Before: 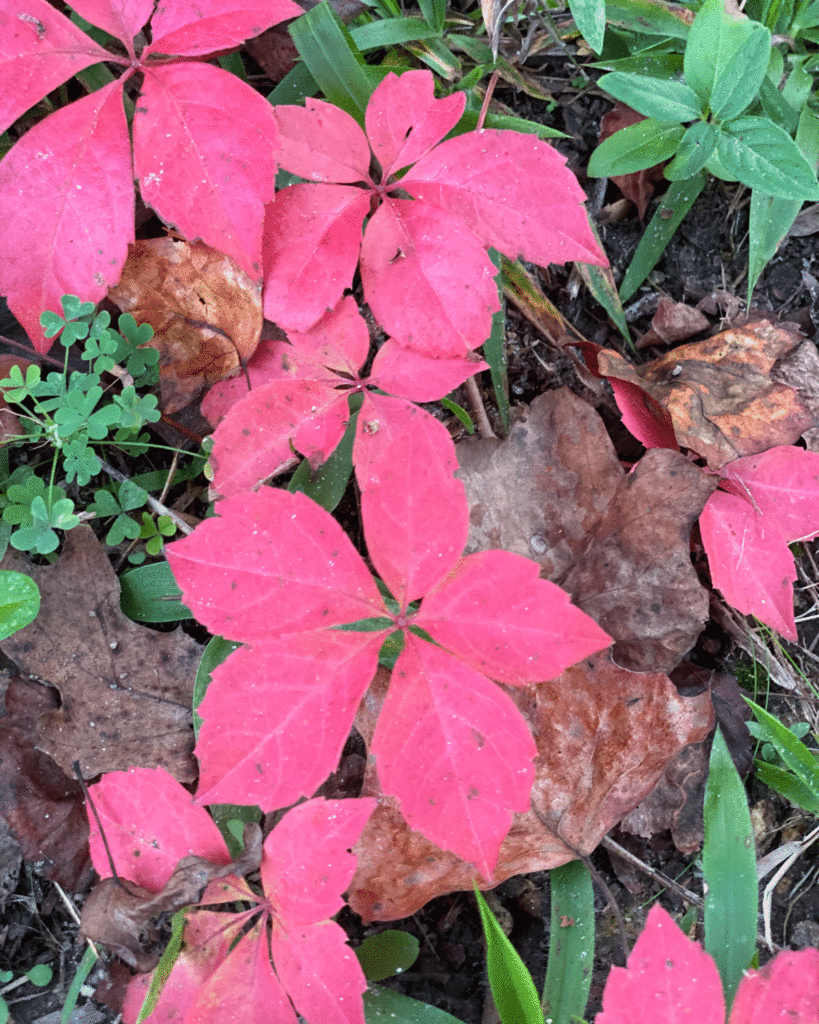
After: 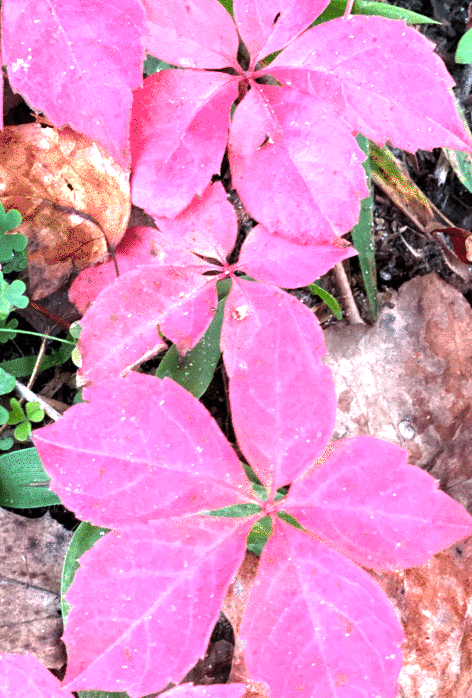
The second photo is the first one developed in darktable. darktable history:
crop: left 16.202%, top 11.208%, right 26.045%, bottom 20.557%
levels: levels [0.012, 0.367, 0.697]
